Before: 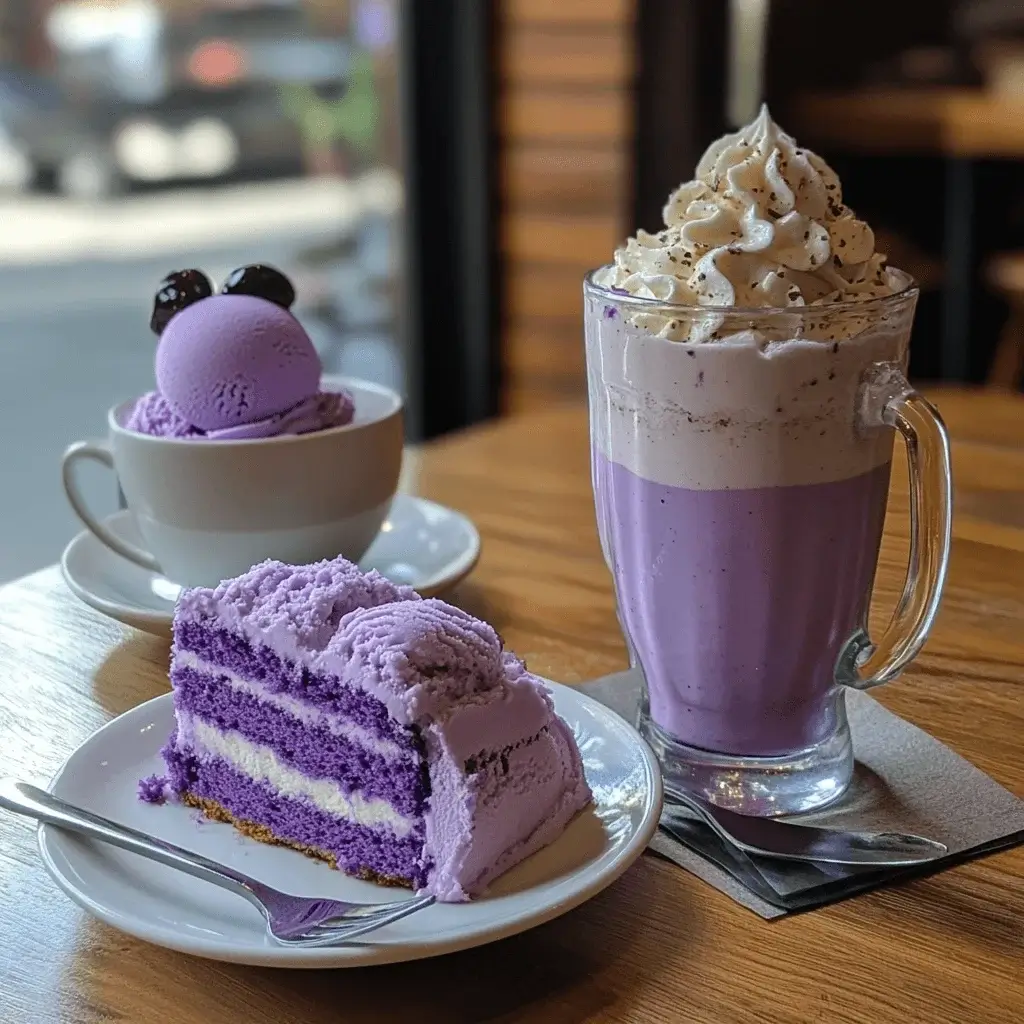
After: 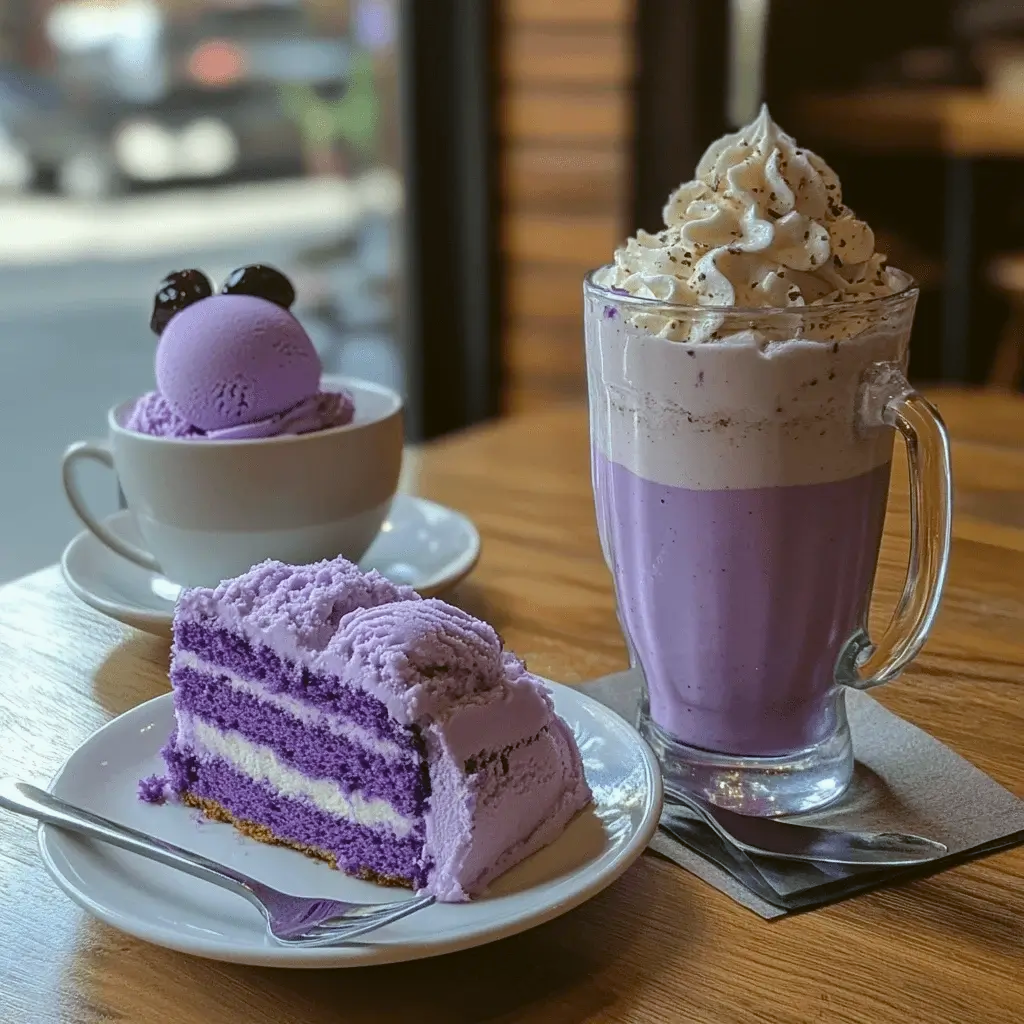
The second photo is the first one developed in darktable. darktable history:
color balance: lift [1.004, 1.002, 1.002, 0.998], gamma [1, 1.007, 1.002, 0.993], gain [1, 0.977, 1.013, 1.023], contrast -3.64%
